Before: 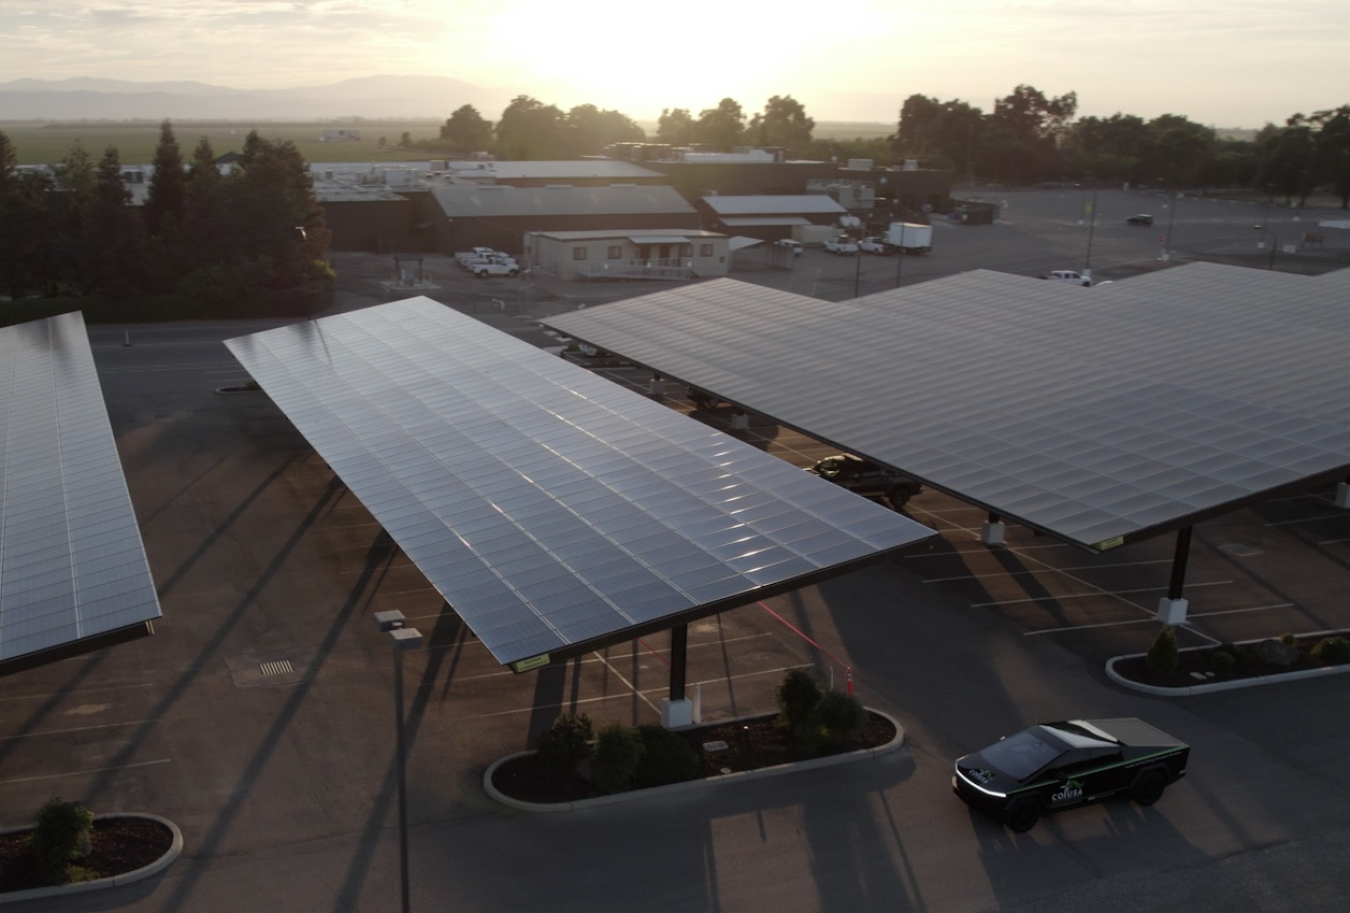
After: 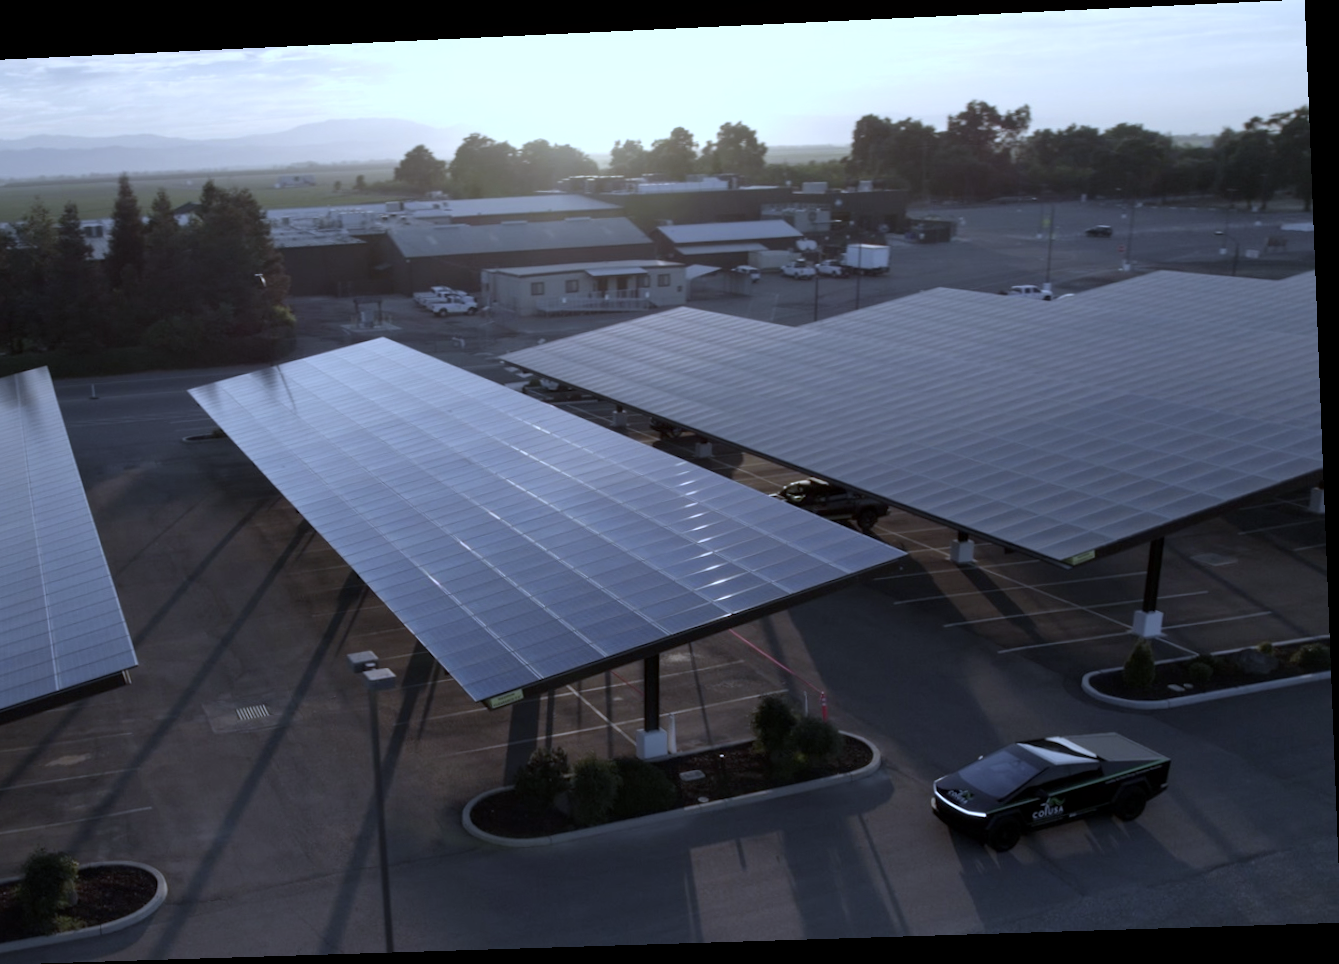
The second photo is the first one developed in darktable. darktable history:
contrast equalizer: octaves 7, y [[0.524 ×6], [0.512 ×6], [0.379 ×6], [0 ×6], [0 ×6]]
white balance: red 0.871, blue 1.249
crop and rotate: left 3.238%
contrast brightness saturation: saturation -0.17
rotate and perspective: rotation -2.22°, lens shift (horizontal) -0.022, automatic cropping off
